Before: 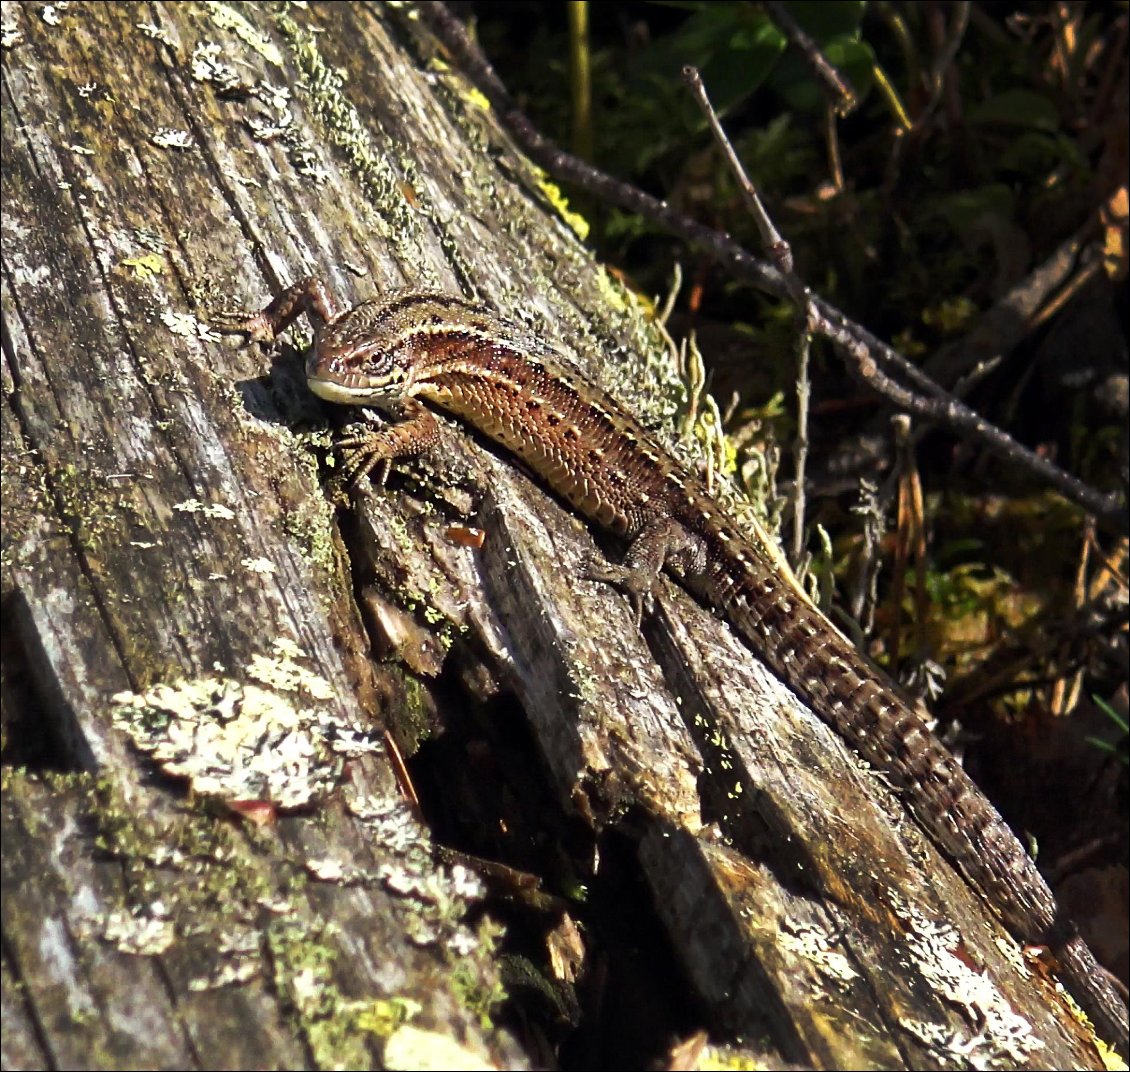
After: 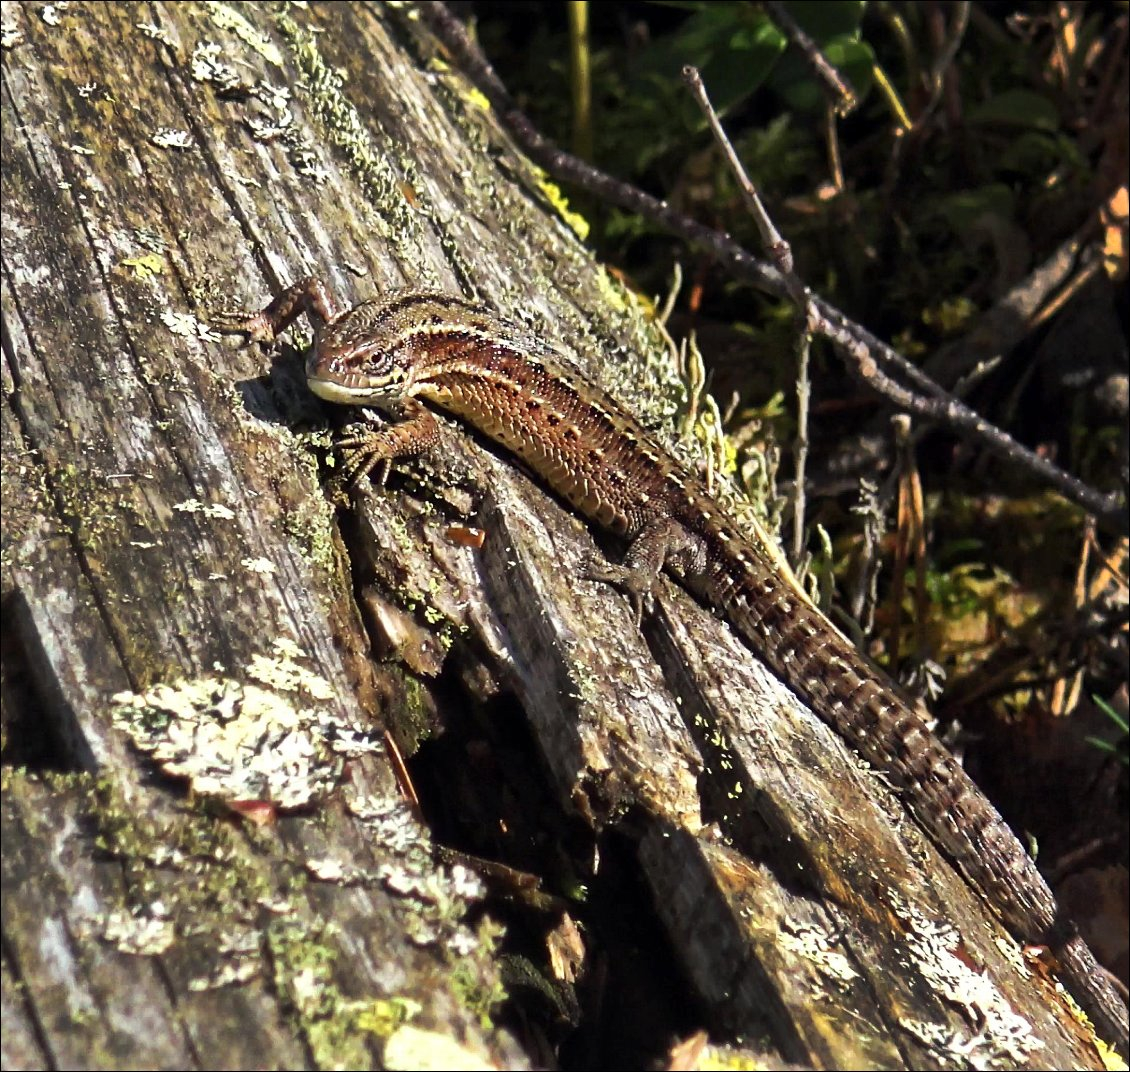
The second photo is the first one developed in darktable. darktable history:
shadows and highlights: shadows 35.95, highlights -35.06, soften with gaussian
